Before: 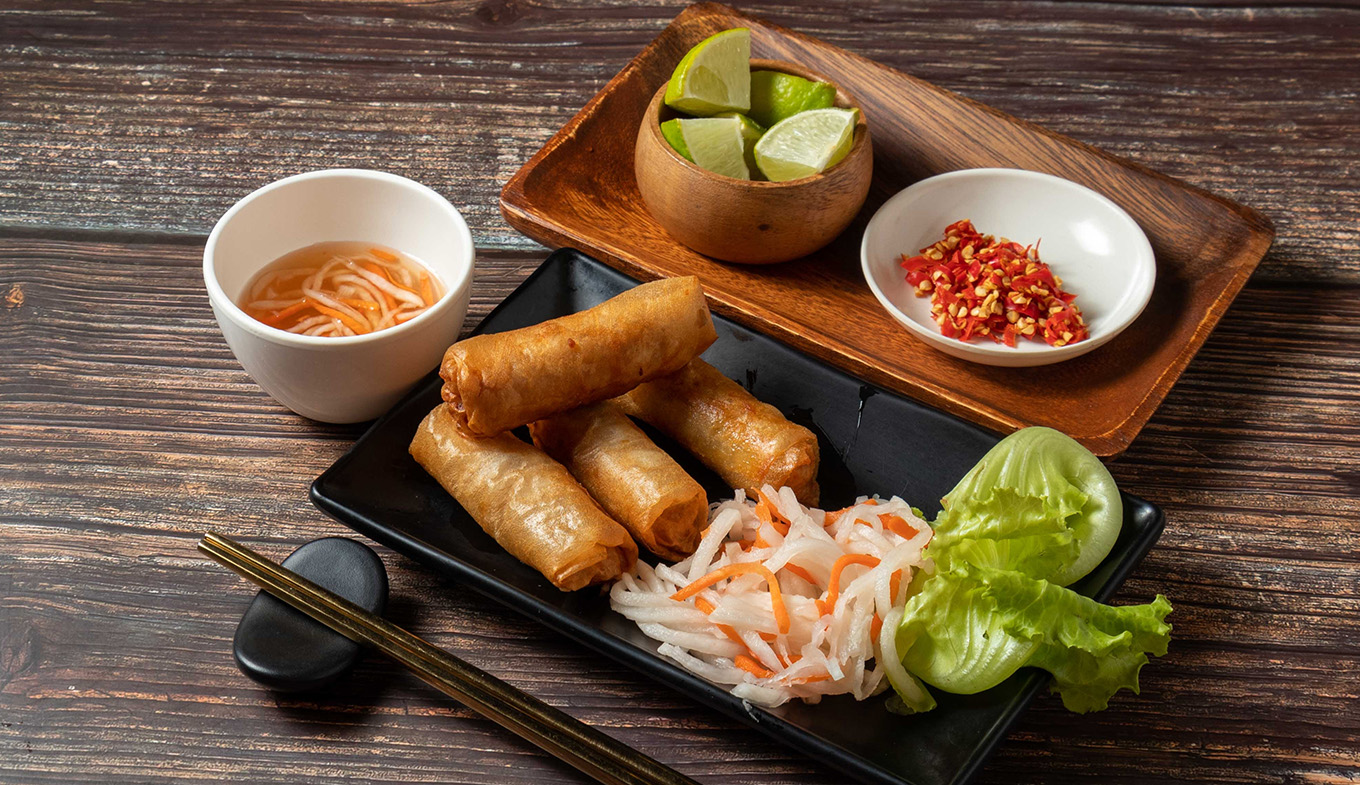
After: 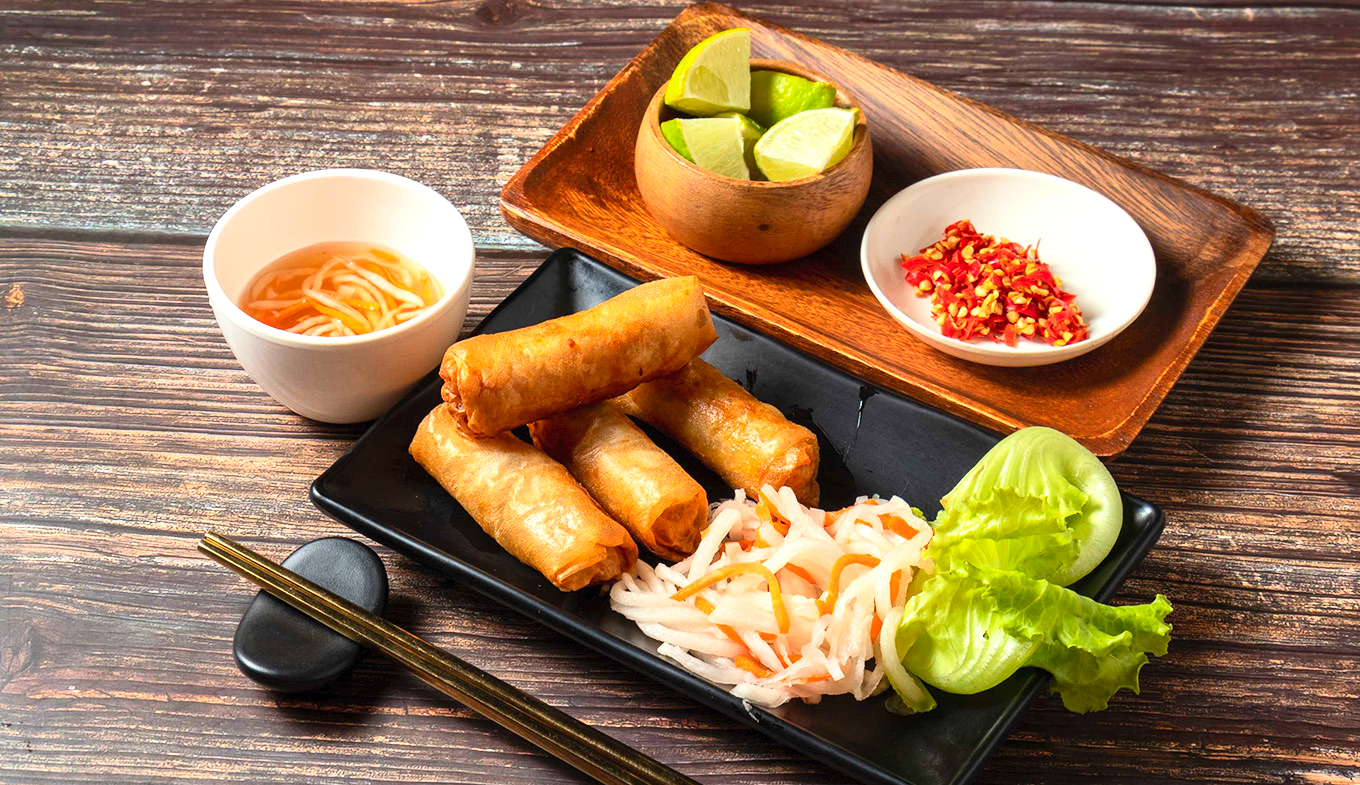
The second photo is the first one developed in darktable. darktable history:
contrast brightness saturation: contrast 0.2, brightness 0.16, saturation 0.22
exposure: exposure 0.6 EV, compensate highlight preservation false
